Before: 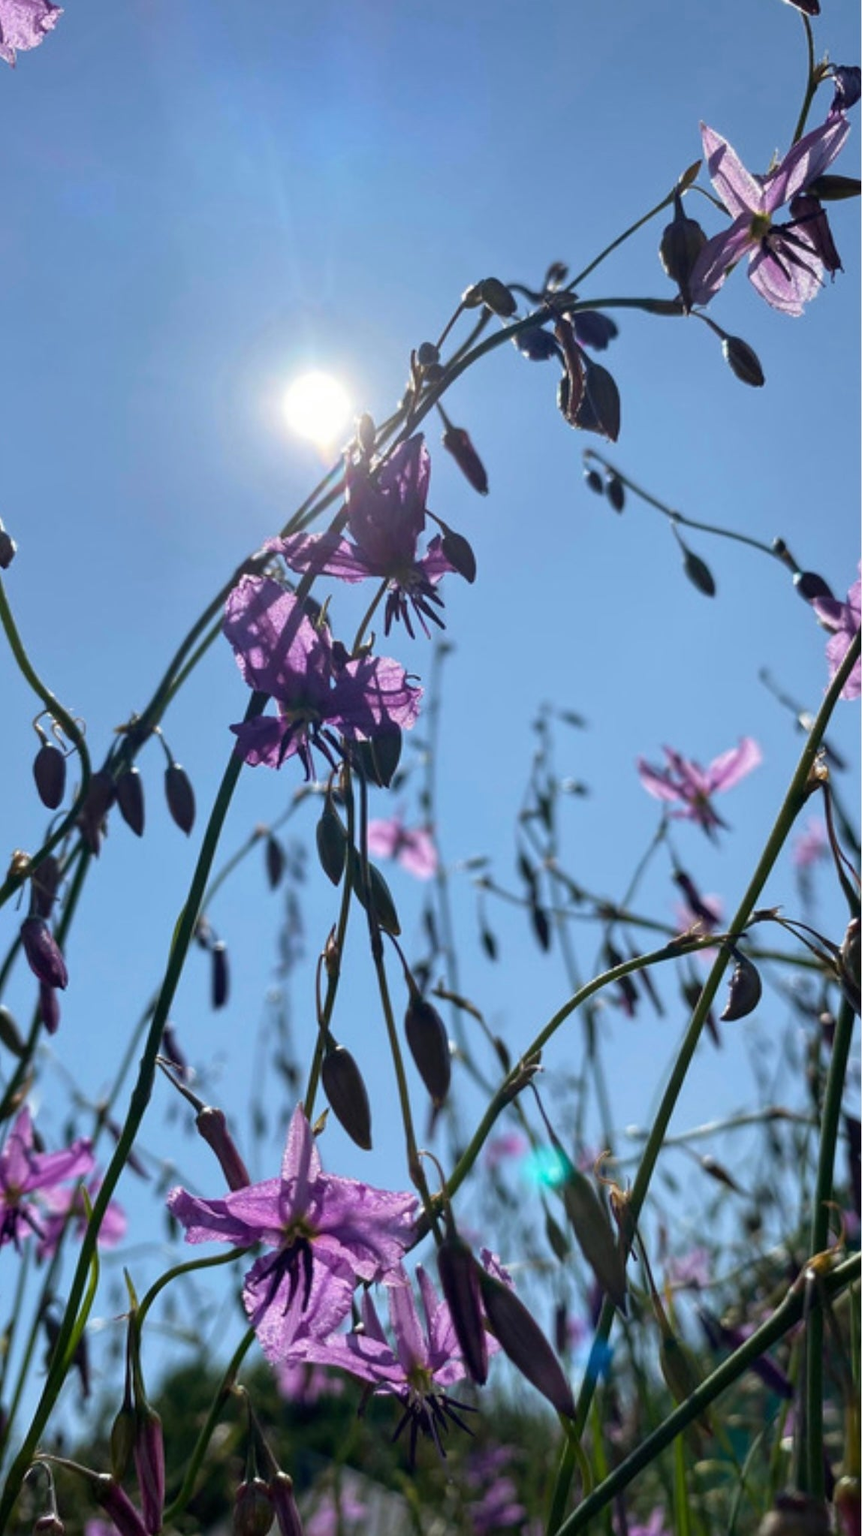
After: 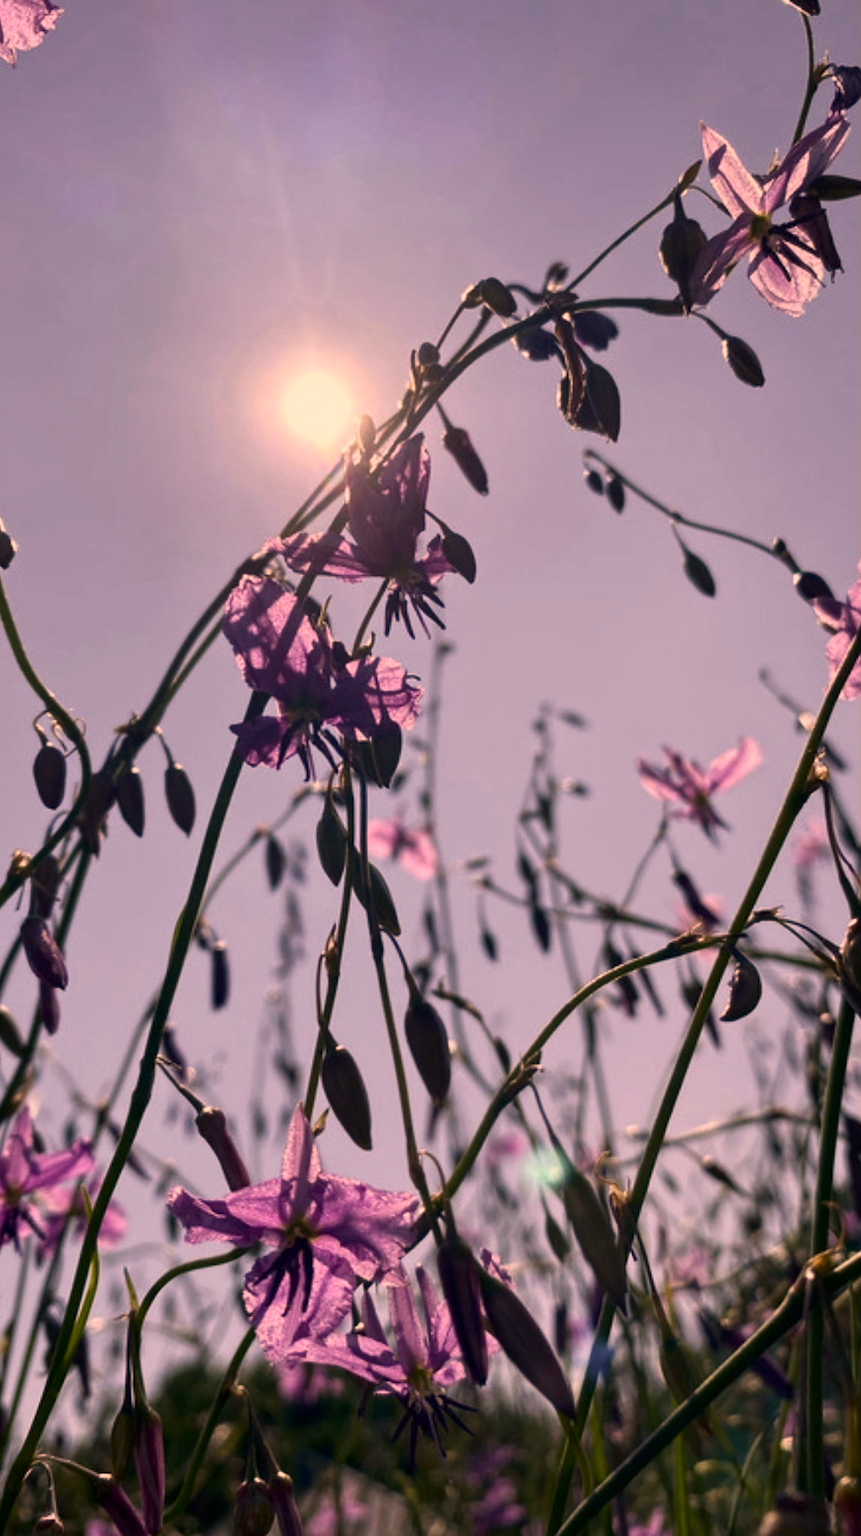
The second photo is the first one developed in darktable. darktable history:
color correction: highlights a* 39.81, highlights b* 39.9, saturation 0.692
contrast brightness saturation: contrast 0.127, brightness -0.054, saturation 0.15
